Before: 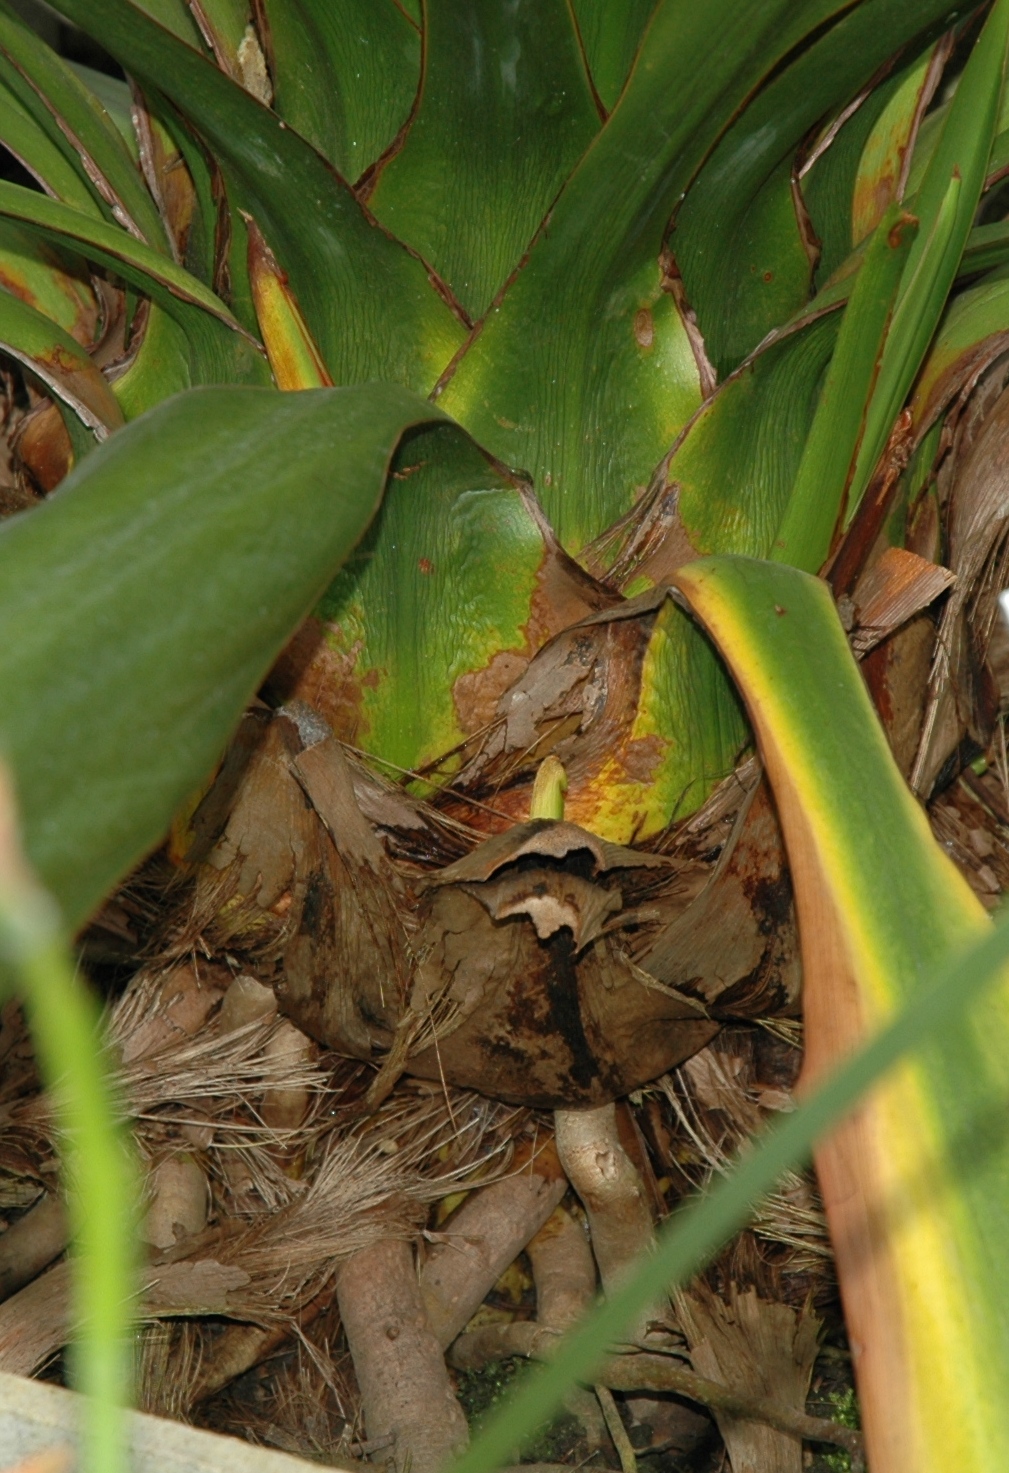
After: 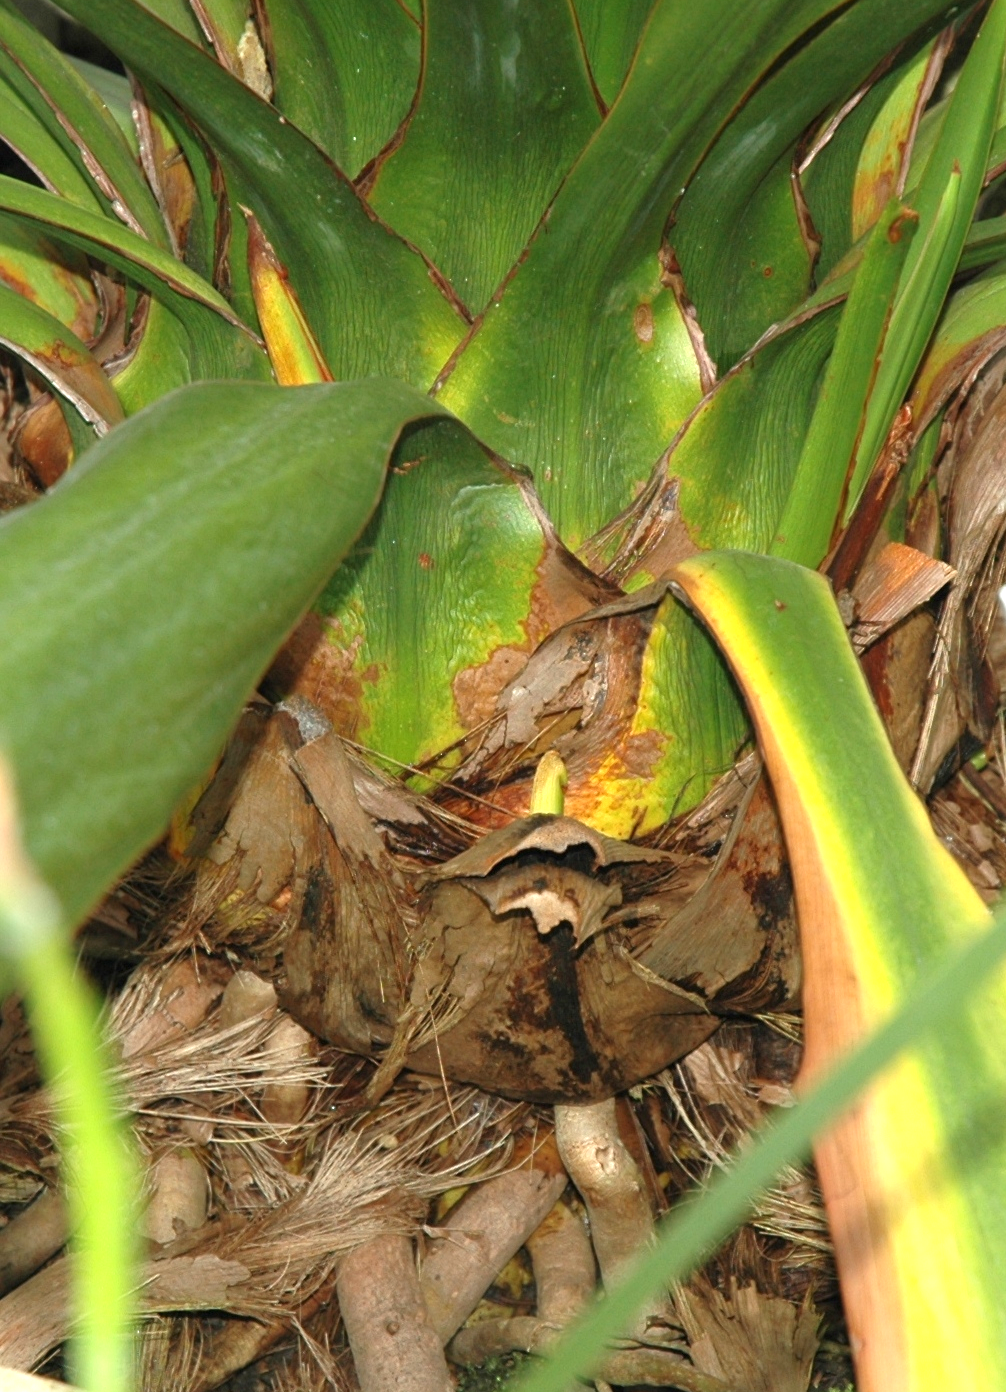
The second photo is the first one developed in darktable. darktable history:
crop: top 0.341%, right 0.254%, bottom 5.105%
exposure: black level correction 0, exposure 1.001 EV, compensate highlight preservation false
color zones: mix 101.46%
